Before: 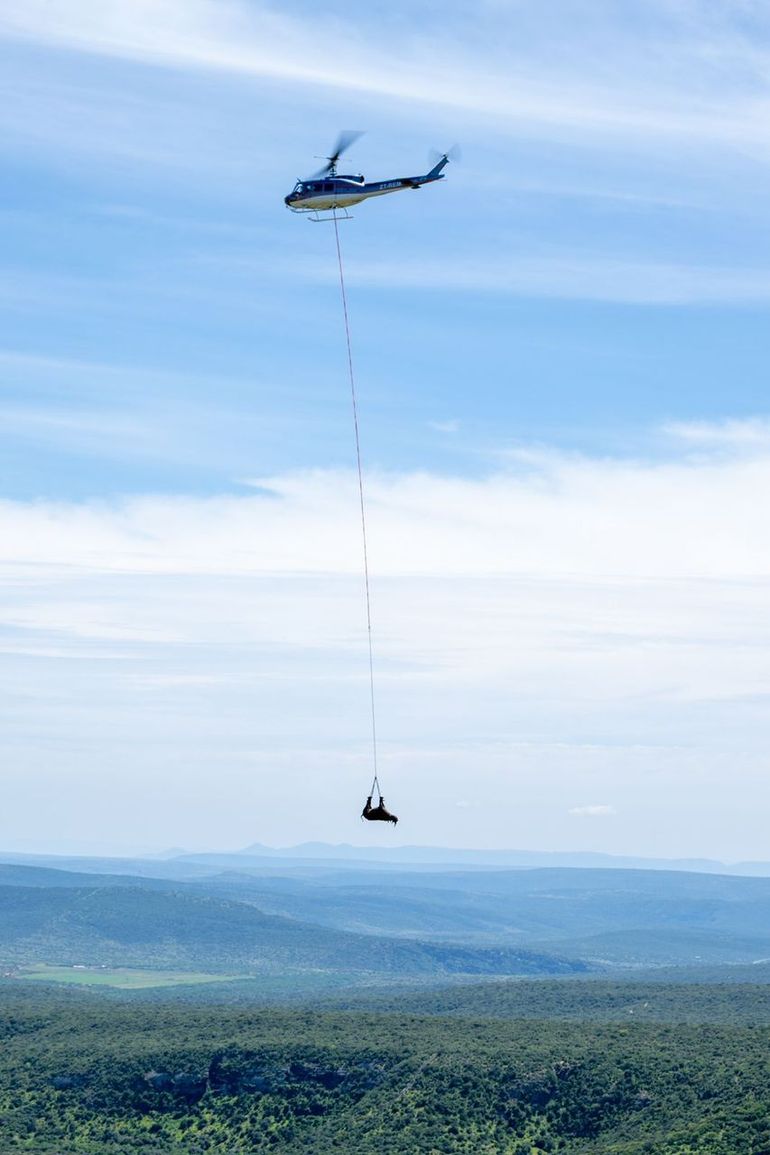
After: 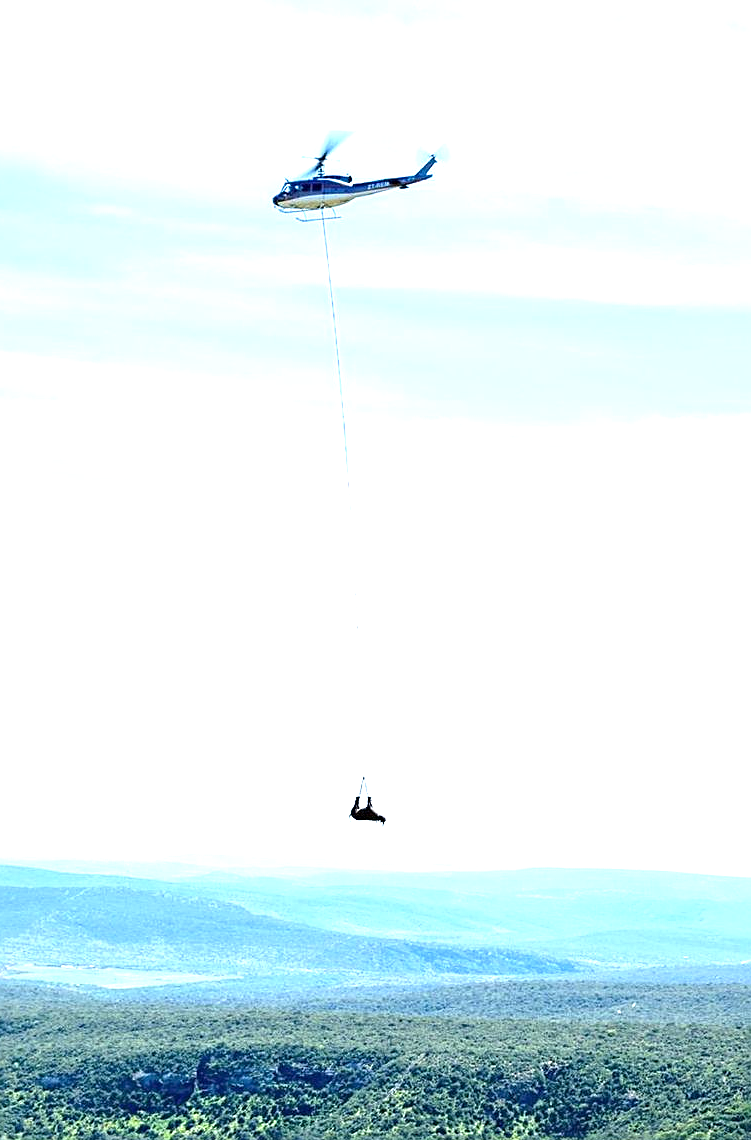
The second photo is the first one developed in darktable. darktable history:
crop and rotate: left 1.774%, right 0.633%, bottom 1.28%
exposure: exposure 1.5 EV, compensate highlight preservation false
sharpen: on, module defaults
